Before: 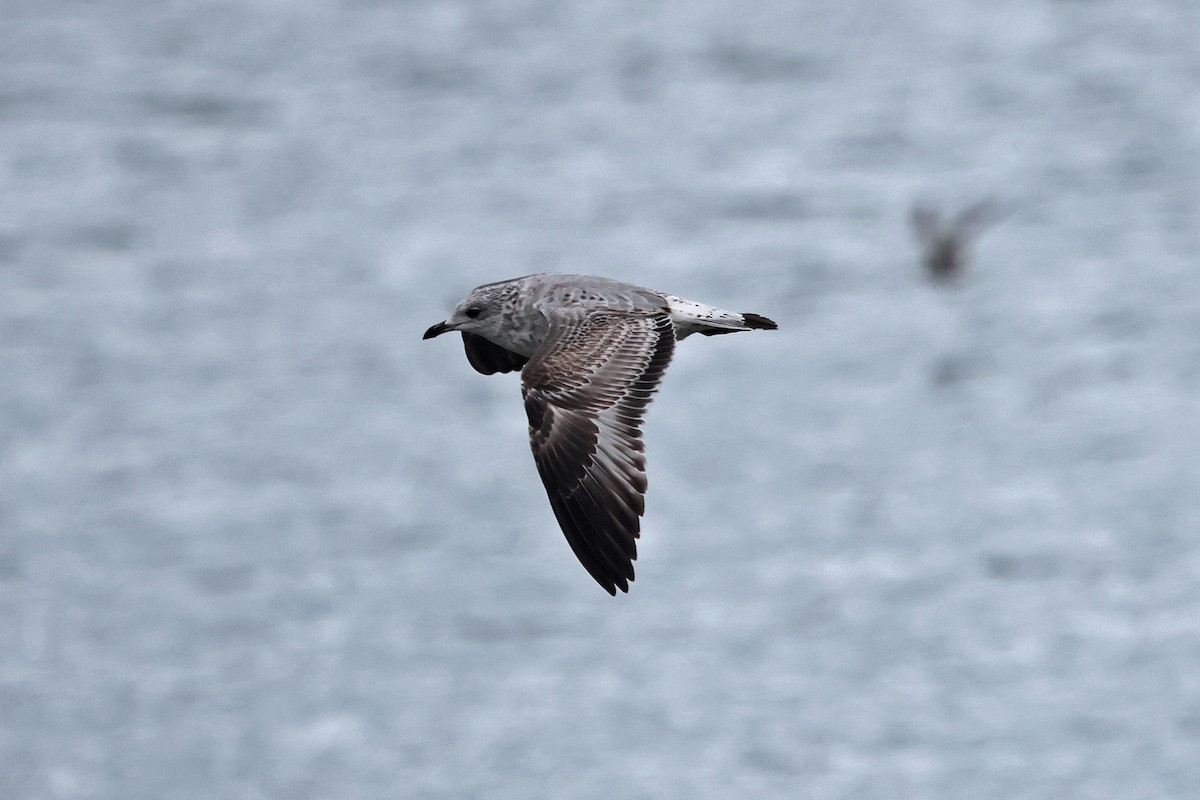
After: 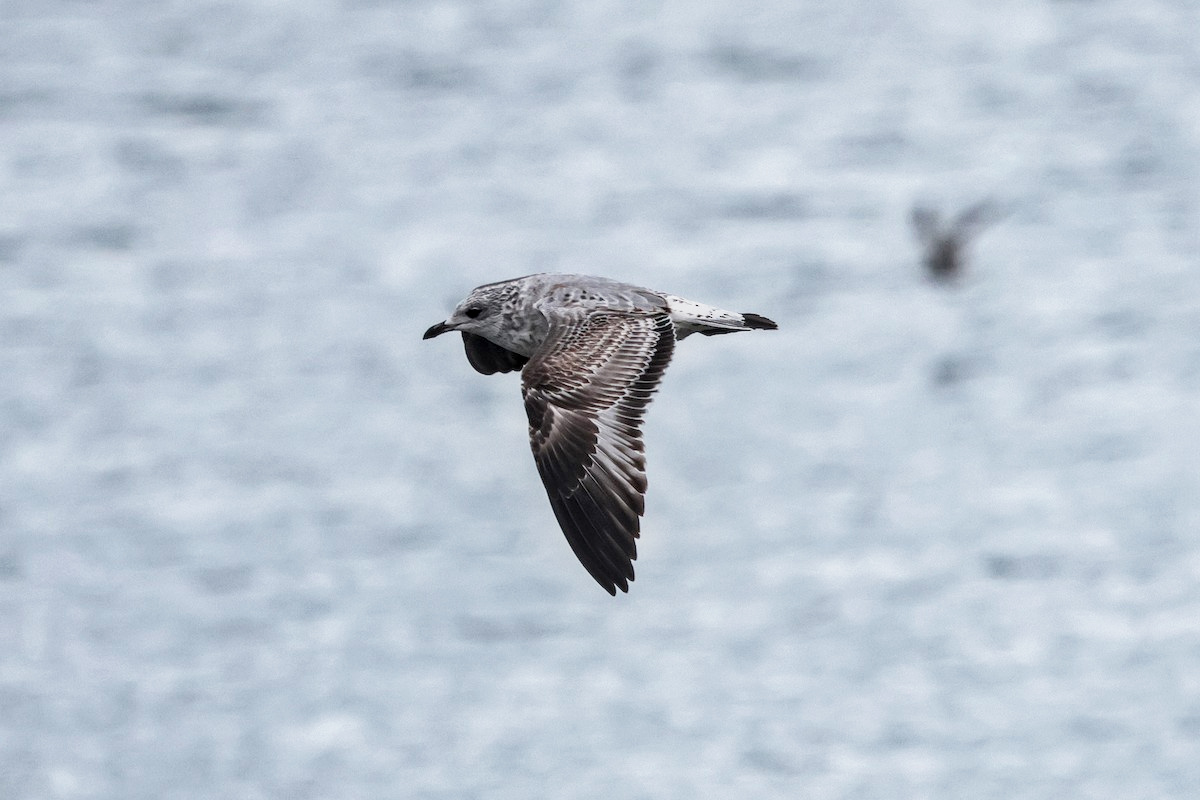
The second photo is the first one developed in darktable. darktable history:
base curve: curves: ch0 [(0, 0) (0.088, 0.125) (0.176, 0.251) (0.354, 0.501) (0.613, 0.749) (1, 0.877)], preserve colors none
local contrast: detail 130%
